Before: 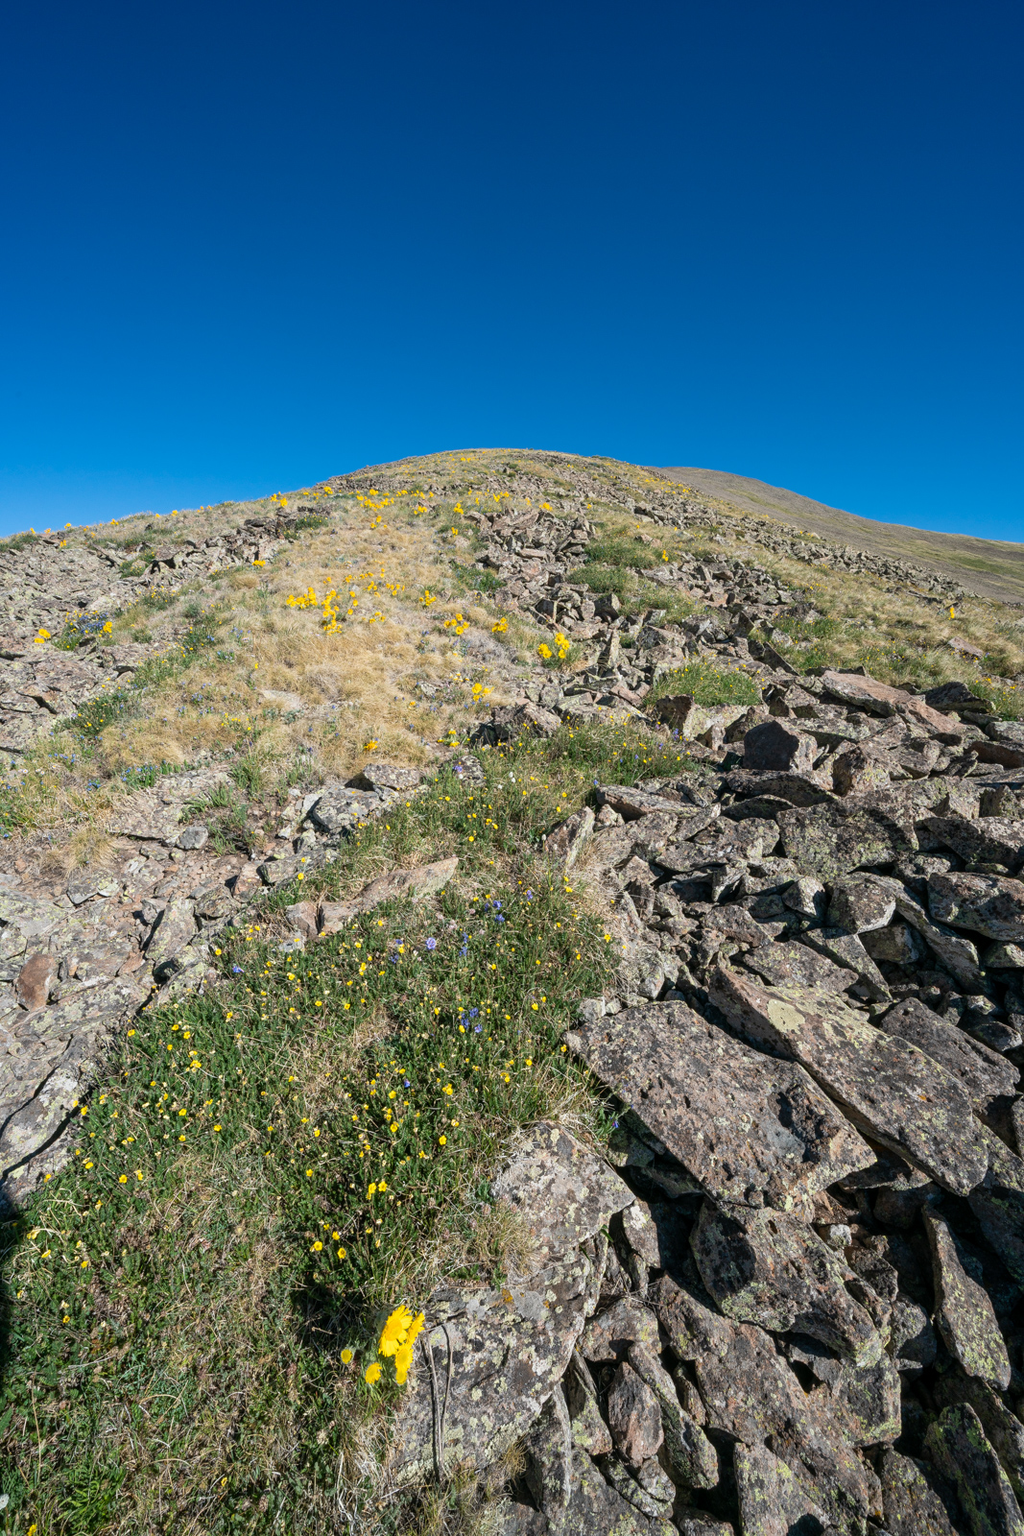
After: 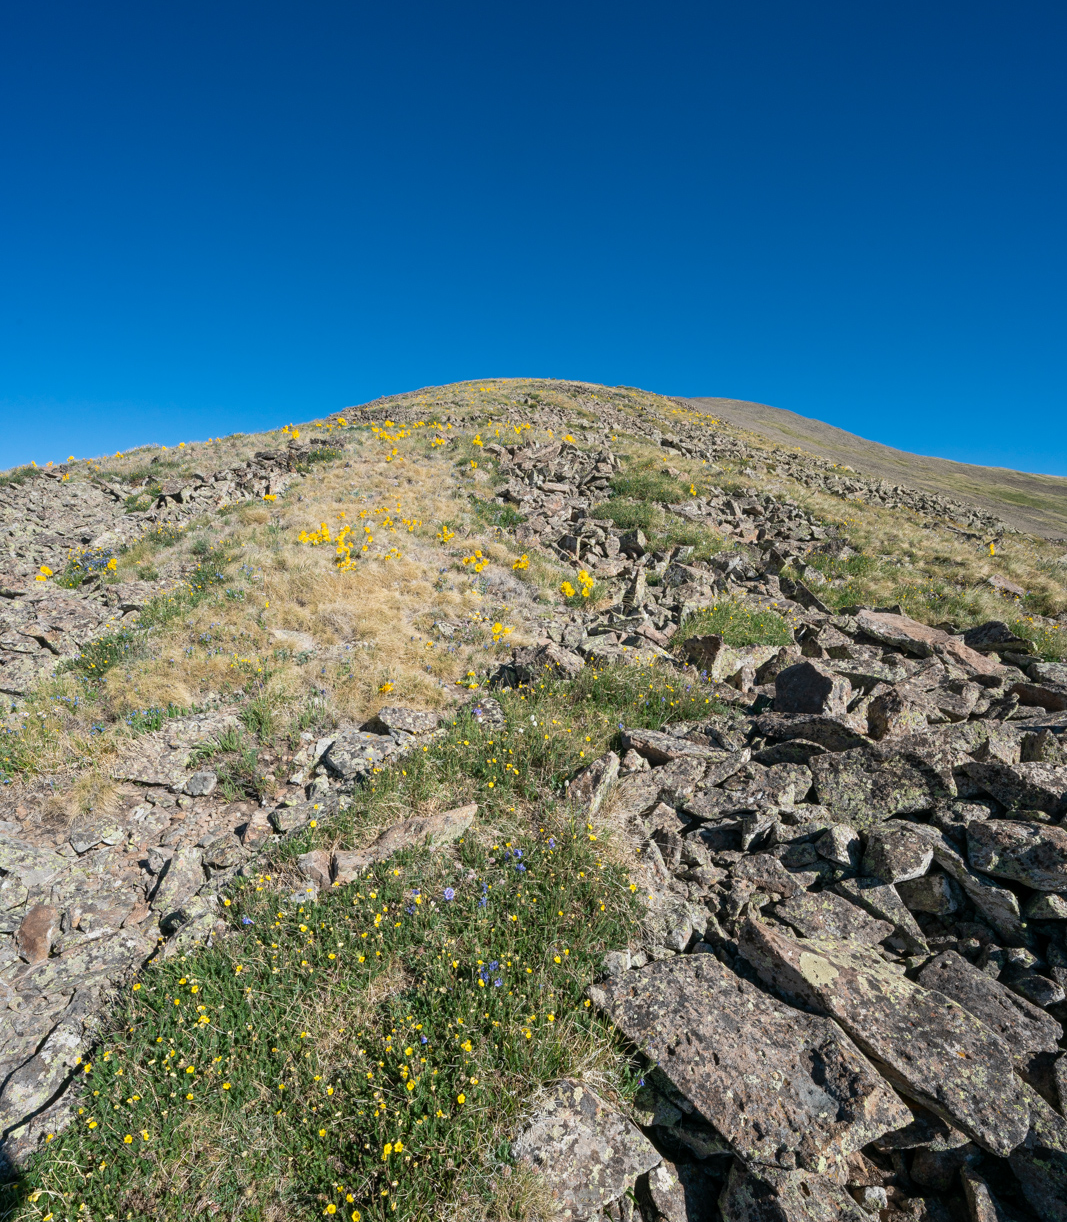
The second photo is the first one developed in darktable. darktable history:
crop: top 5.578%, bottom 18.025%
